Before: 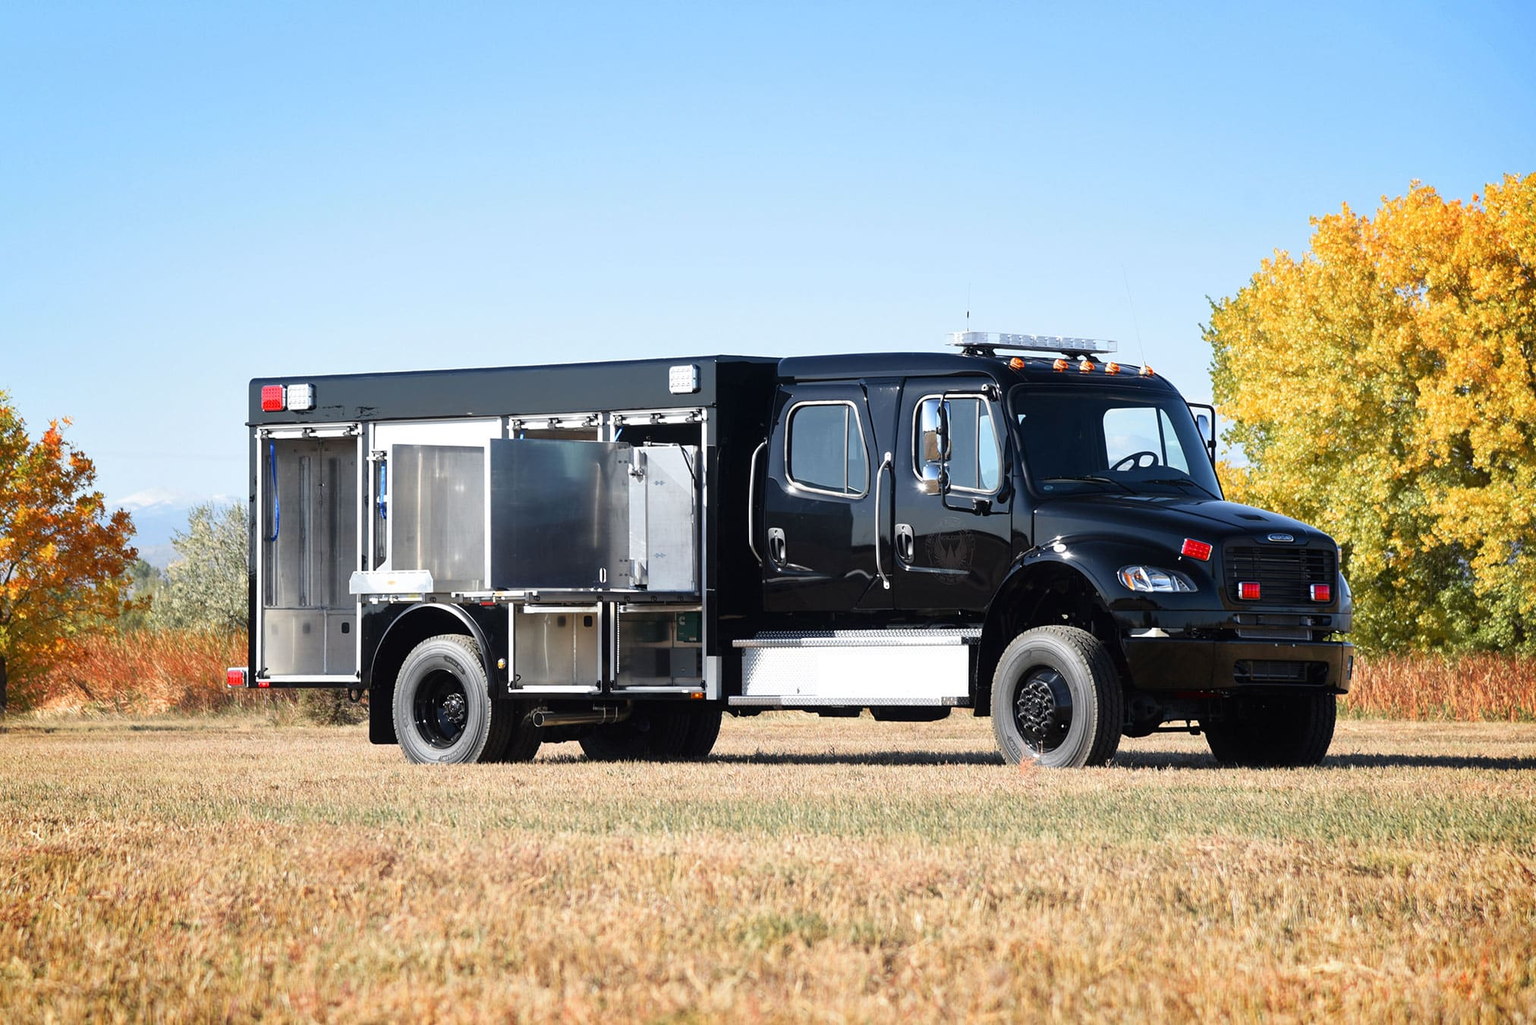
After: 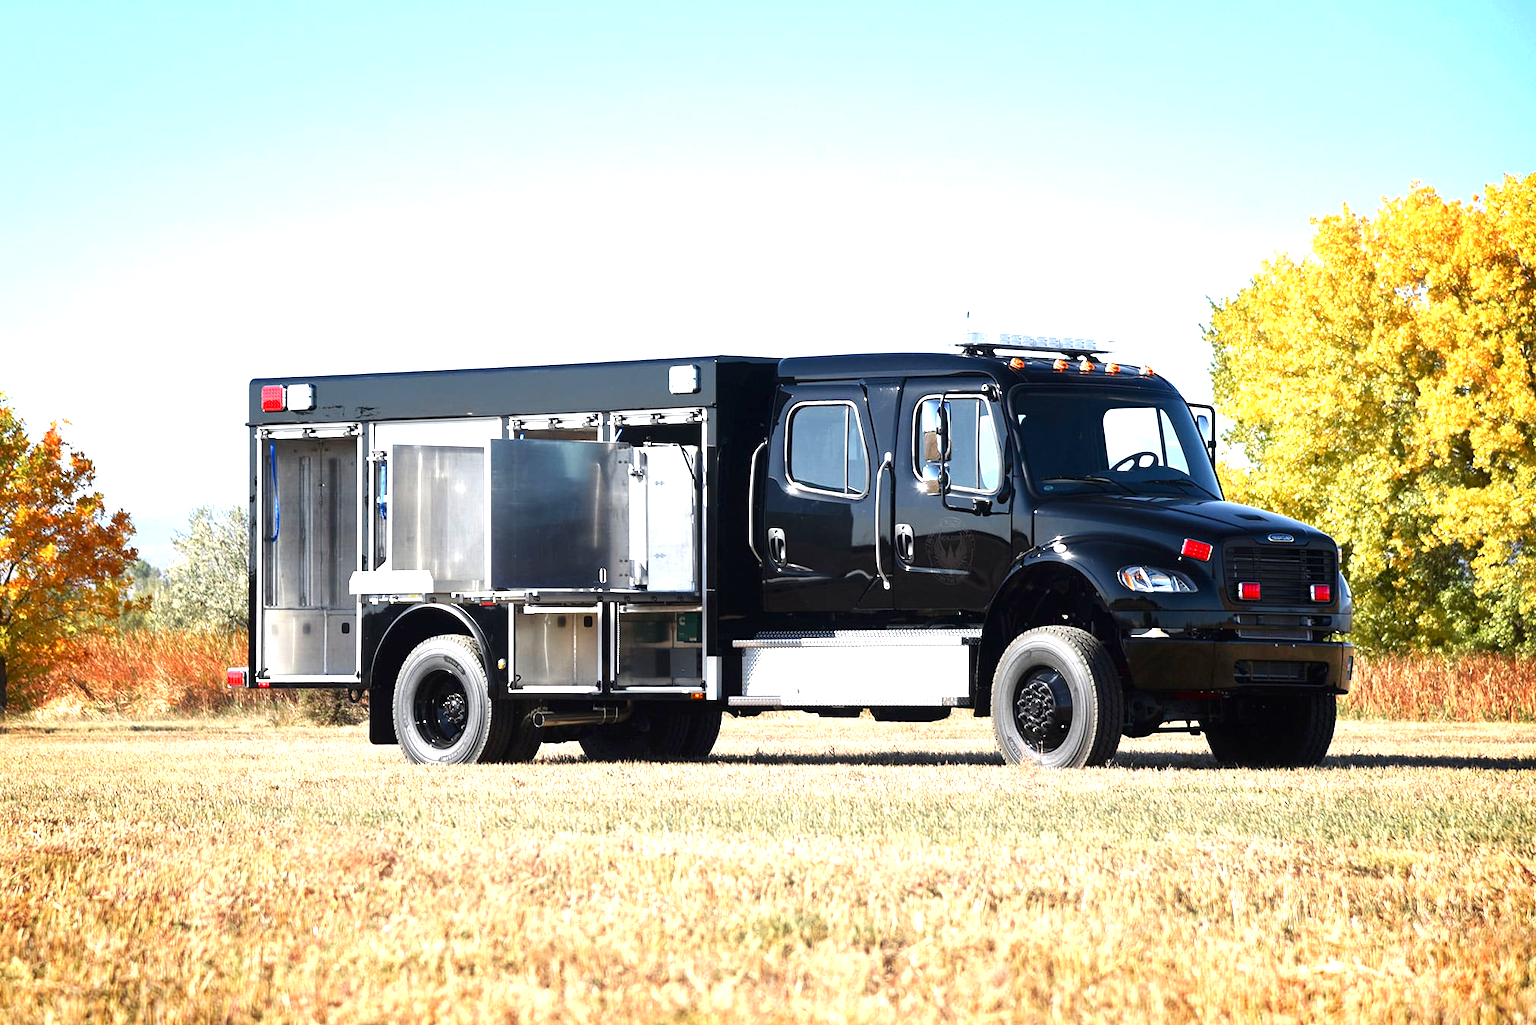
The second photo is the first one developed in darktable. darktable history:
exposure: black level correction 0, exposure 0.889 EV, compensate highlight preservation false
contrast brightness saturation: brightness -0.099
